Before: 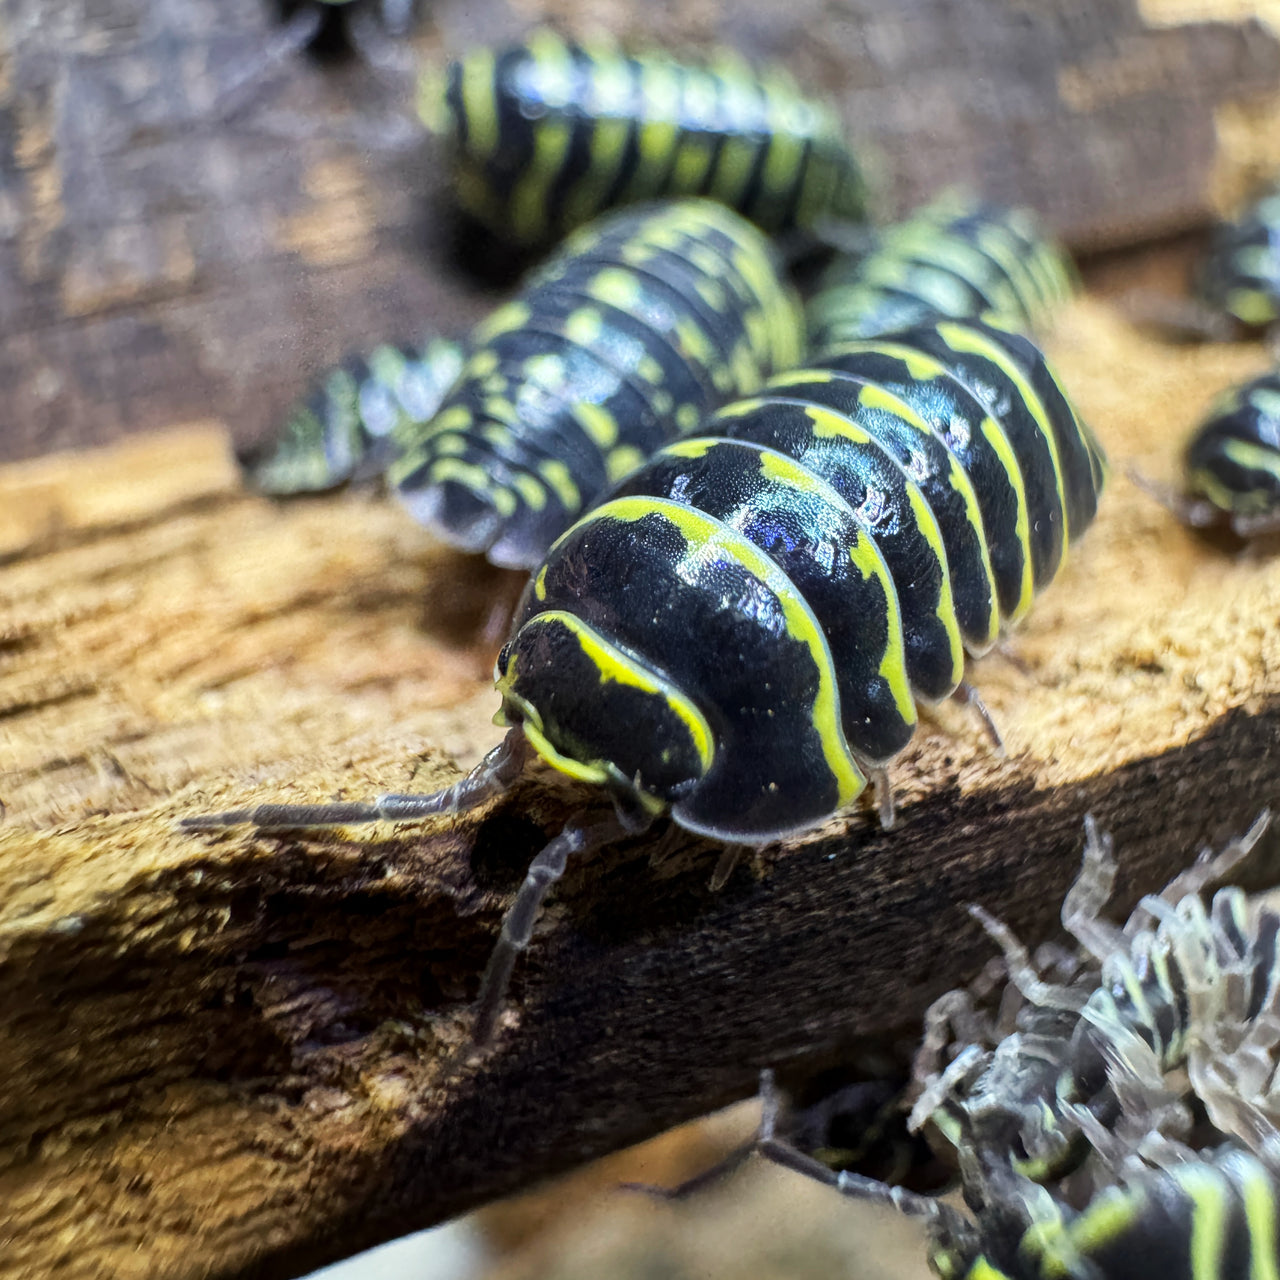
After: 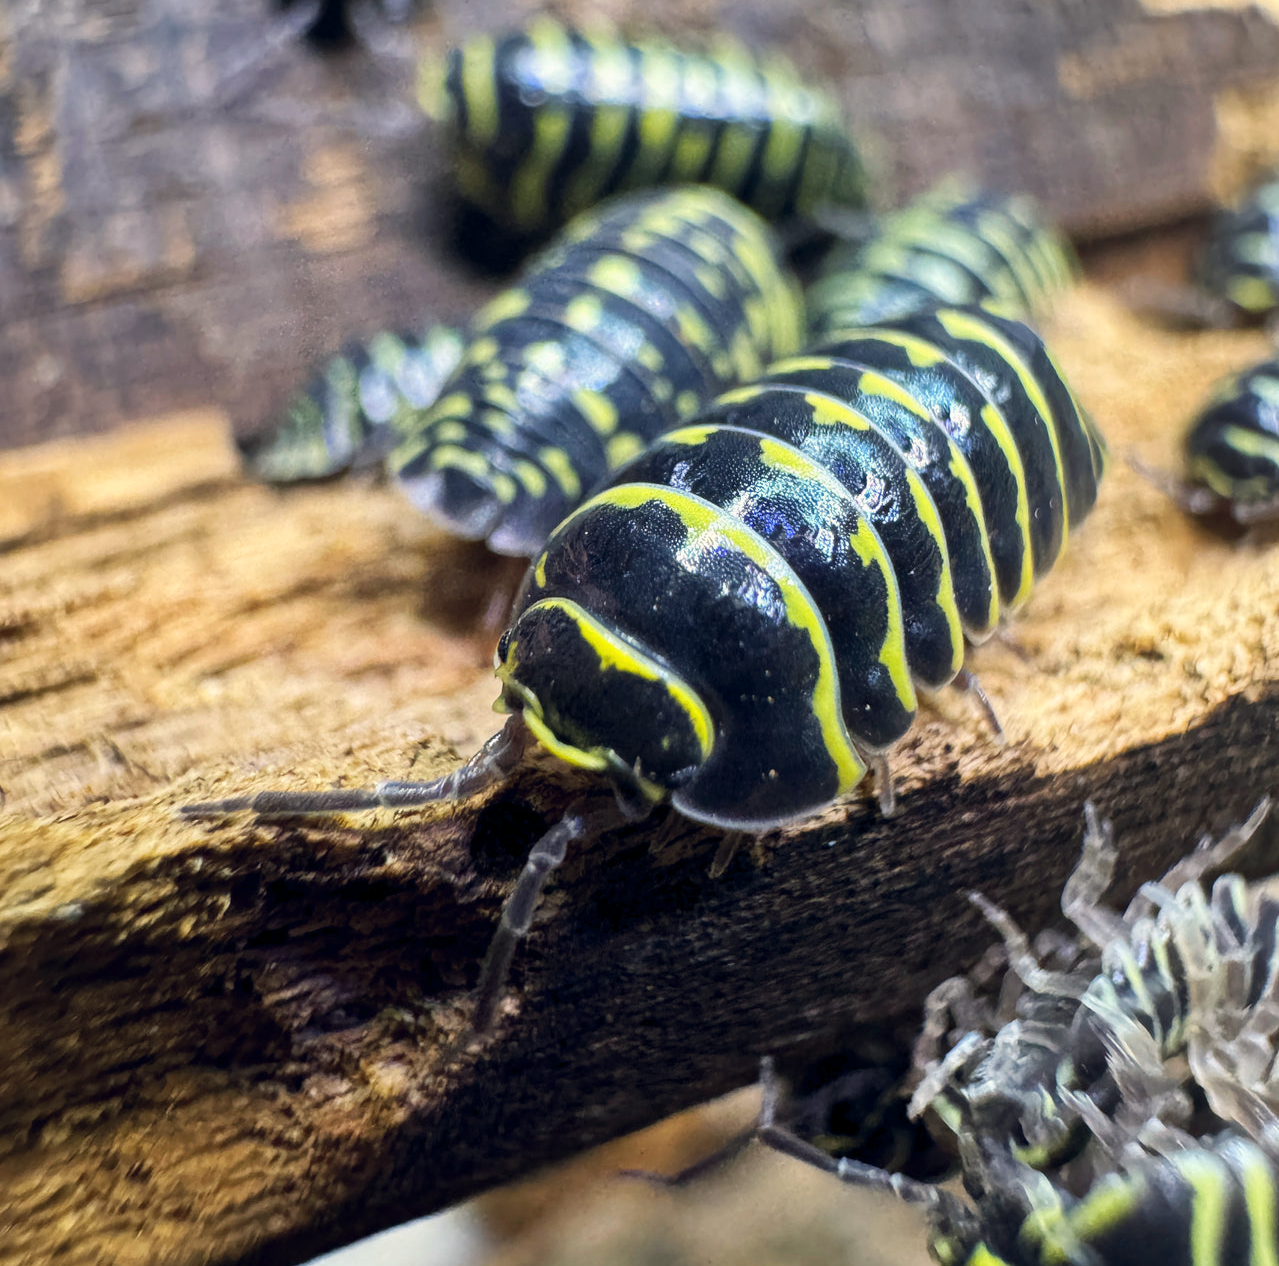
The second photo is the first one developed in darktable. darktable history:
crop: top 1.049%, right 0.001%
color balance rgb: shadows lift › hue 87.51°, highlights gain › chroma 1.62%, highlights gain › hue 55.1°, global offset › chroma 0.06%, global offset › hue 253.66°, linear chroma grading › global chroma 0.5%
